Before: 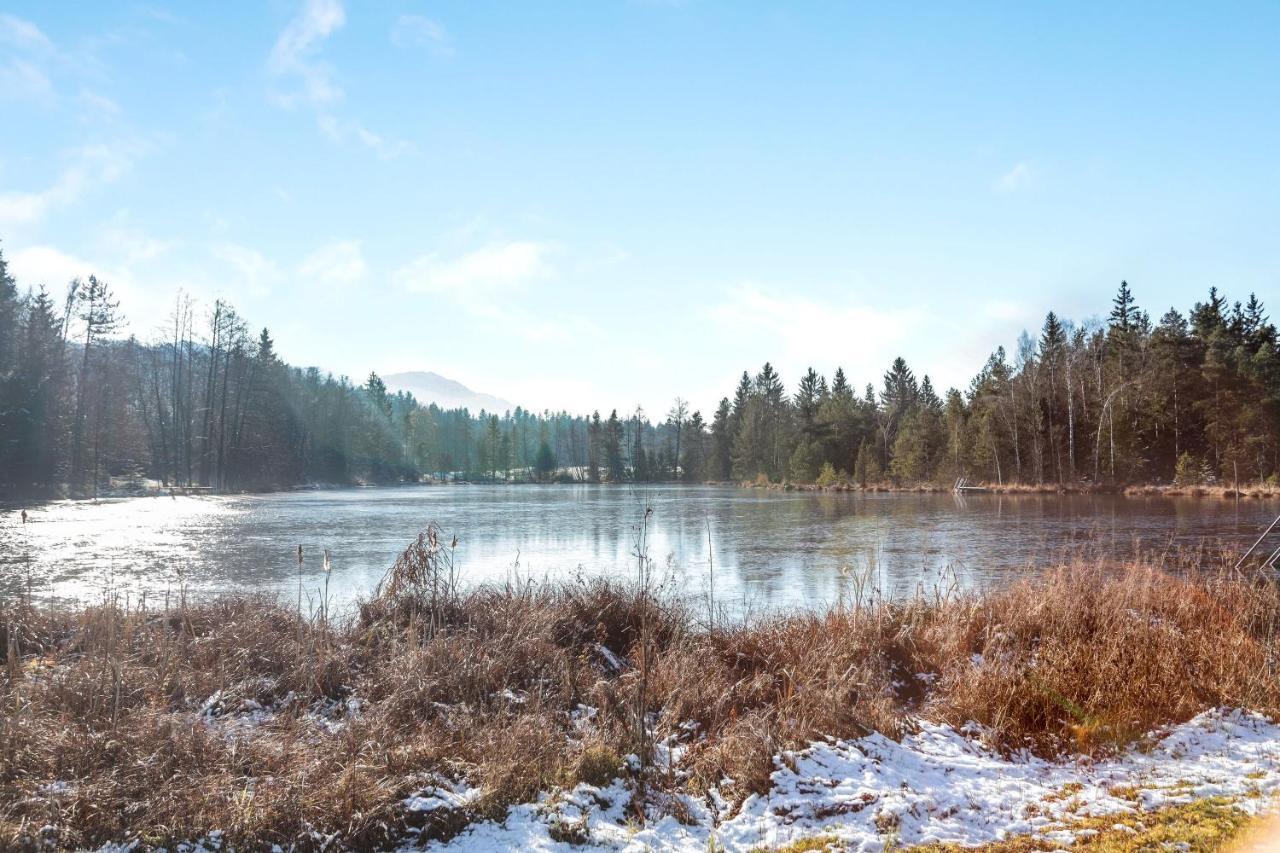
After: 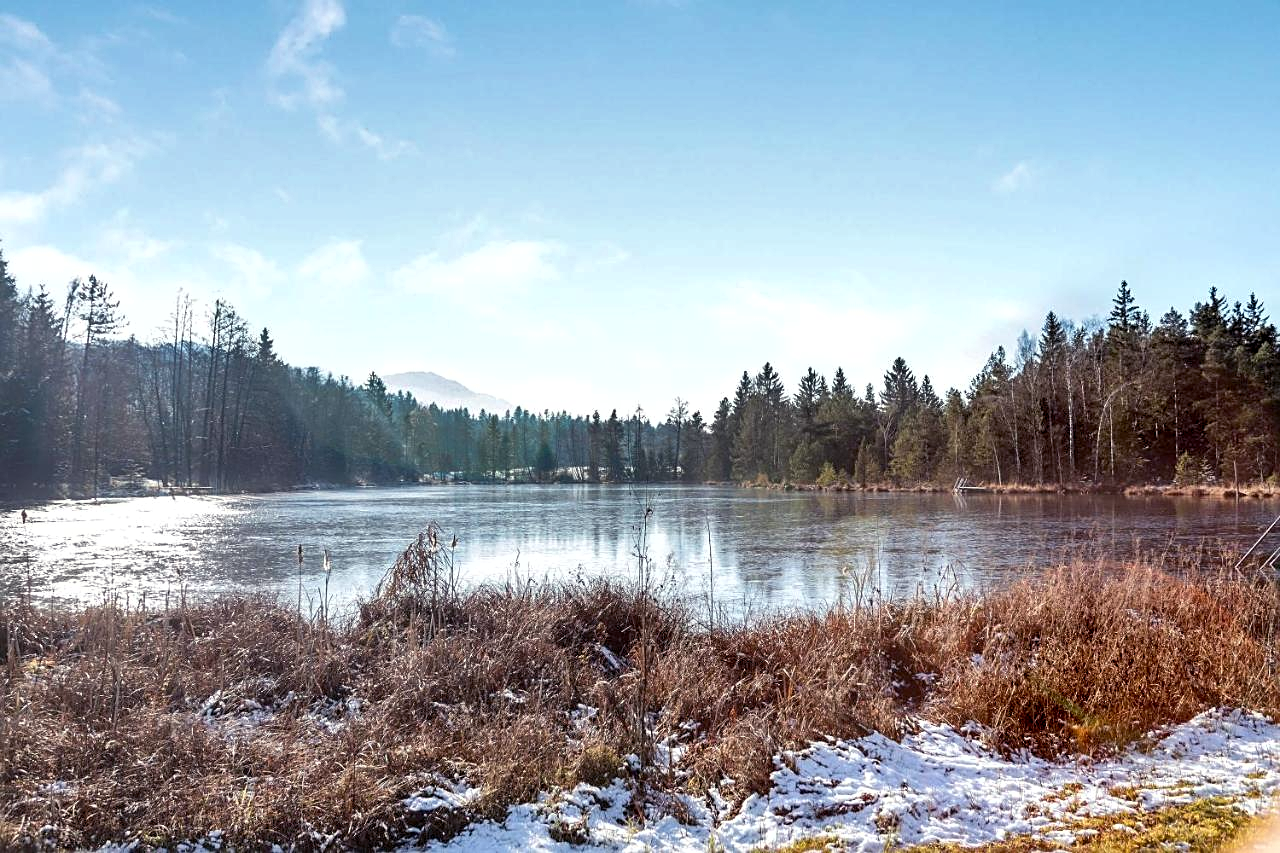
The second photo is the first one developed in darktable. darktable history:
shadows and highlights: highlights color adjustment 0%, low approximation 0.01, soften with gaussian
exposure: black level correction 0.009, exposure 0.014 EV, compensate highlight preservation false
sharpen: on, module defaults
color balance: gamma [0.9, 0.988, 0.975, 1.025], gain [1.05, 1, 1, 1]
